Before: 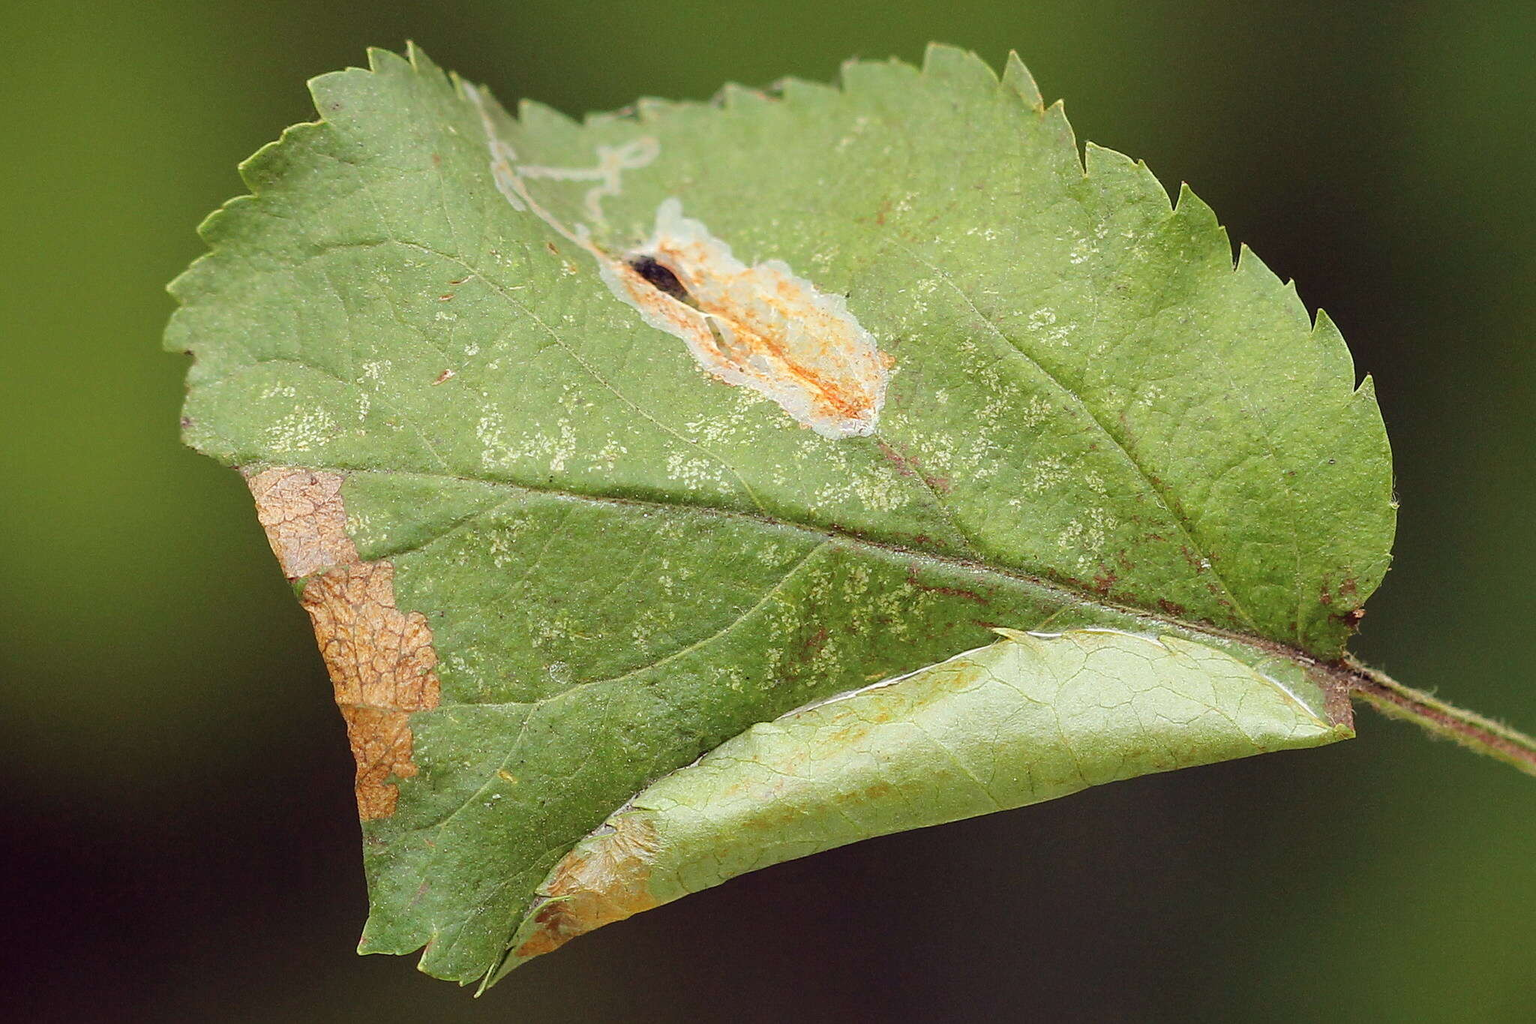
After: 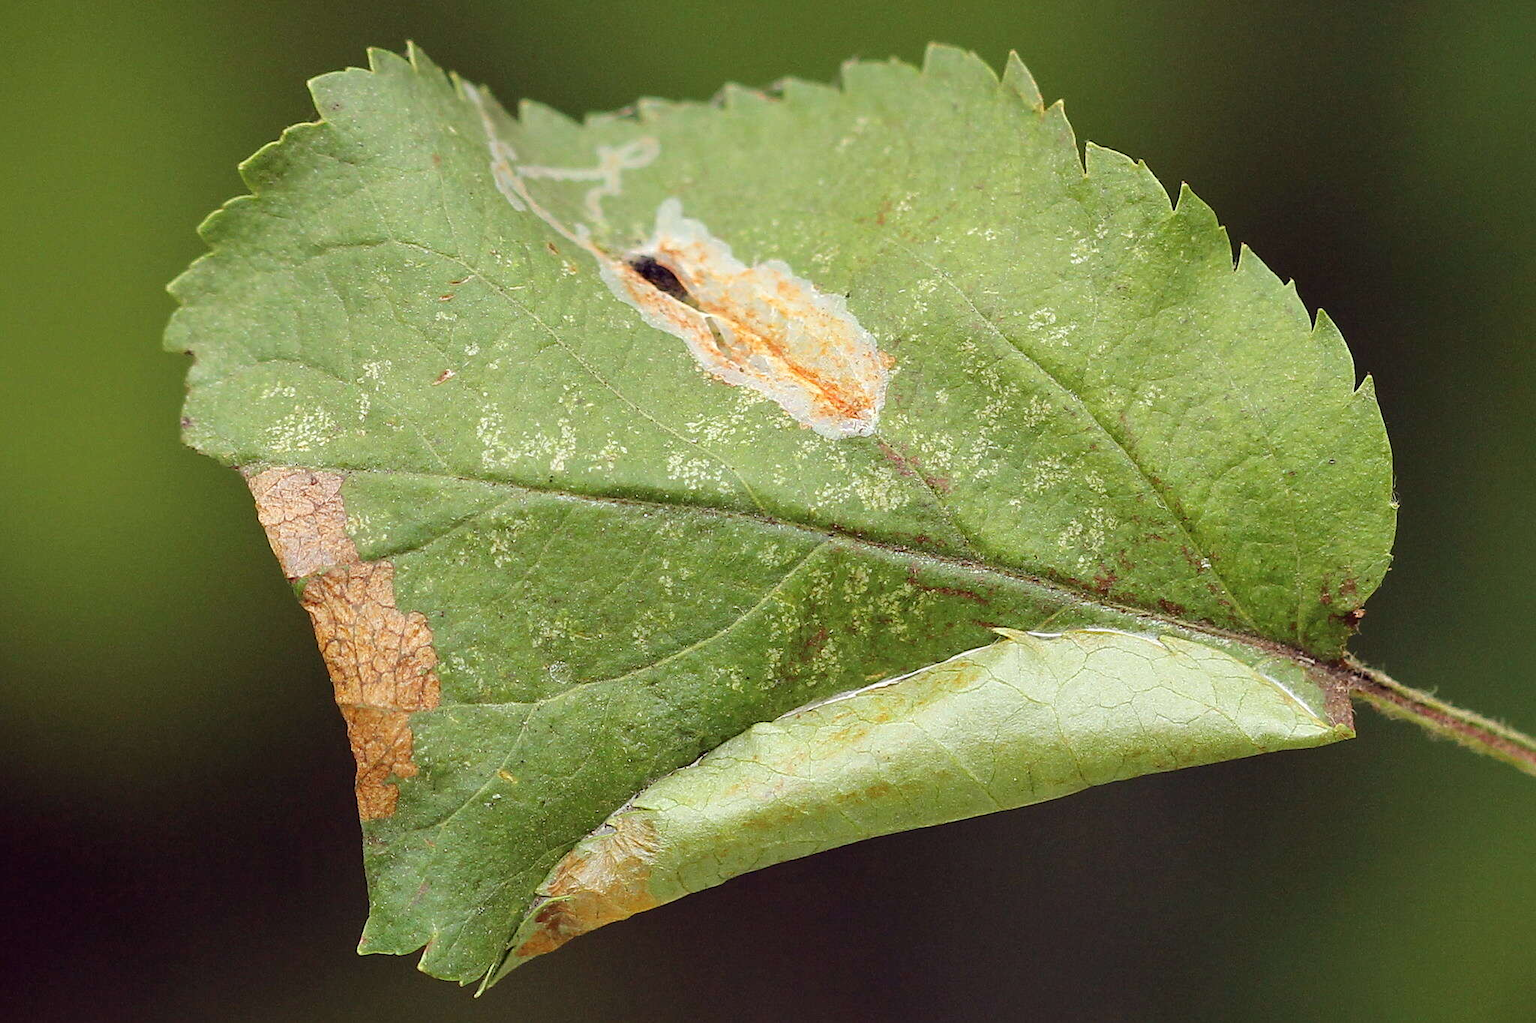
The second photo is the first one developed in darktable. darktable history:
contrast equalizer: octaves 7, y [[0.6 ×6], [0.55 ×6], [0 ×6], [0 ×6], [0 ×6]], mix 0.163
